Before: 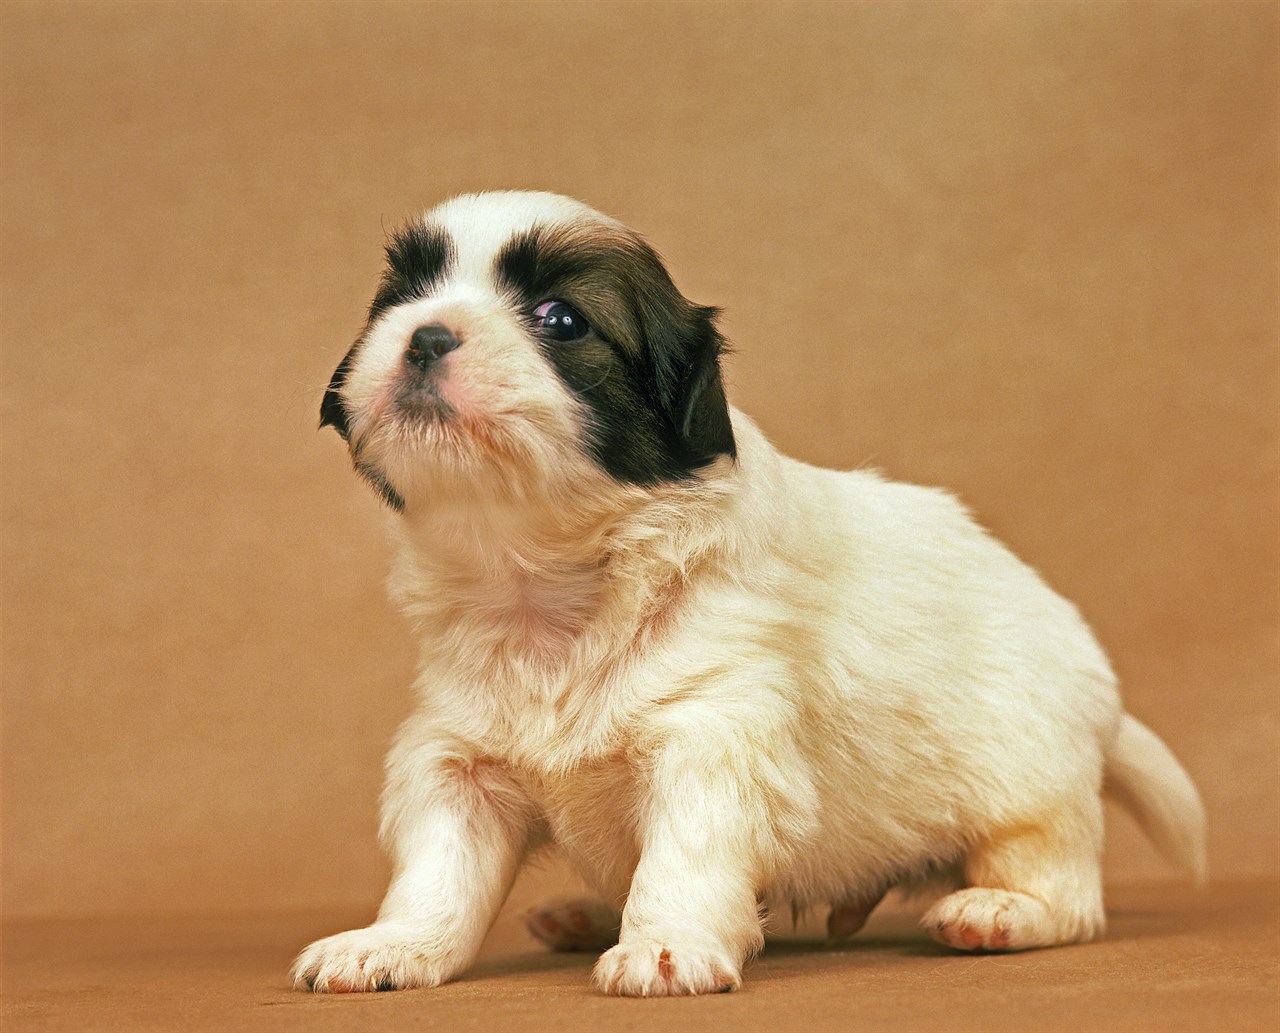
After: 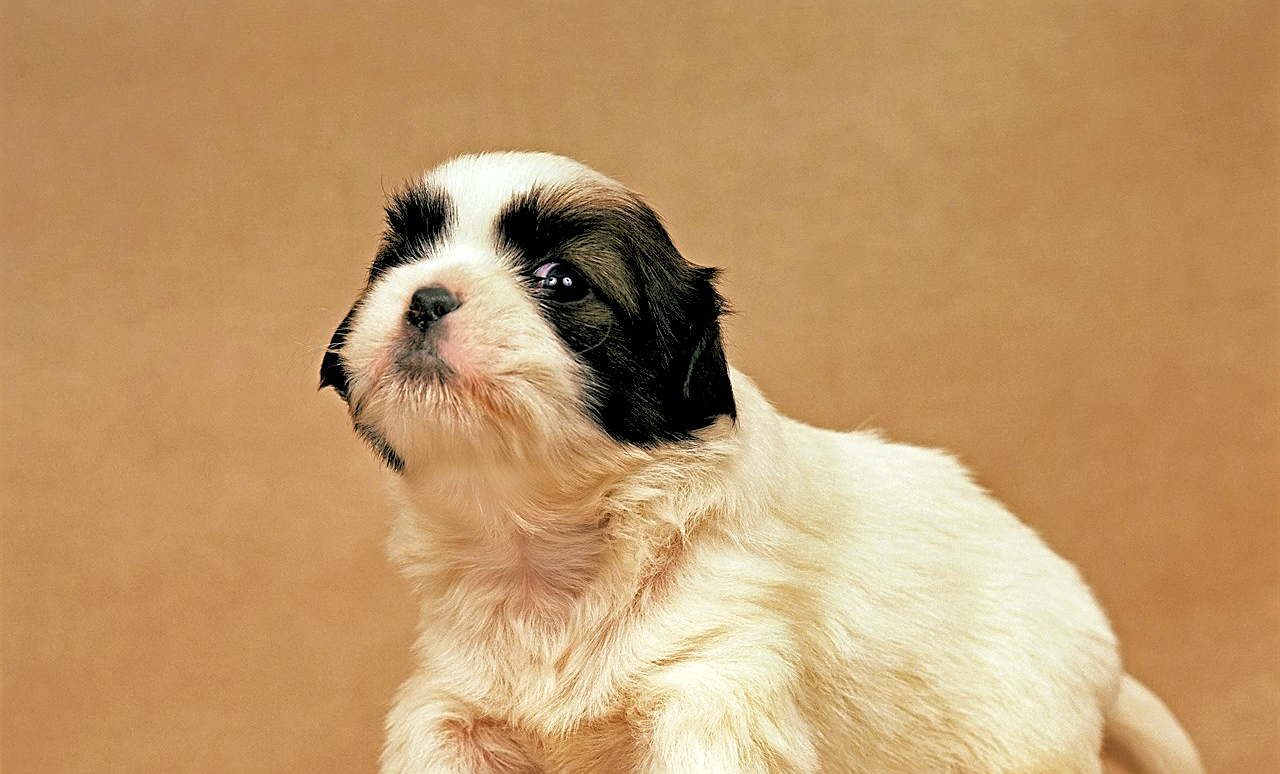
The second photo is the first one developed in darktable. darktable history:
exposure: black level correction 0, compensate exposure bias true, compensate highlight preservation false
sharpen: on, module defaults
crop: top 3.857%, bottom 21.132%
rgb levels: levels [[0.029, 0.461, 0.922], [0, 0.5, 1], [0, 0.5, 1]]
